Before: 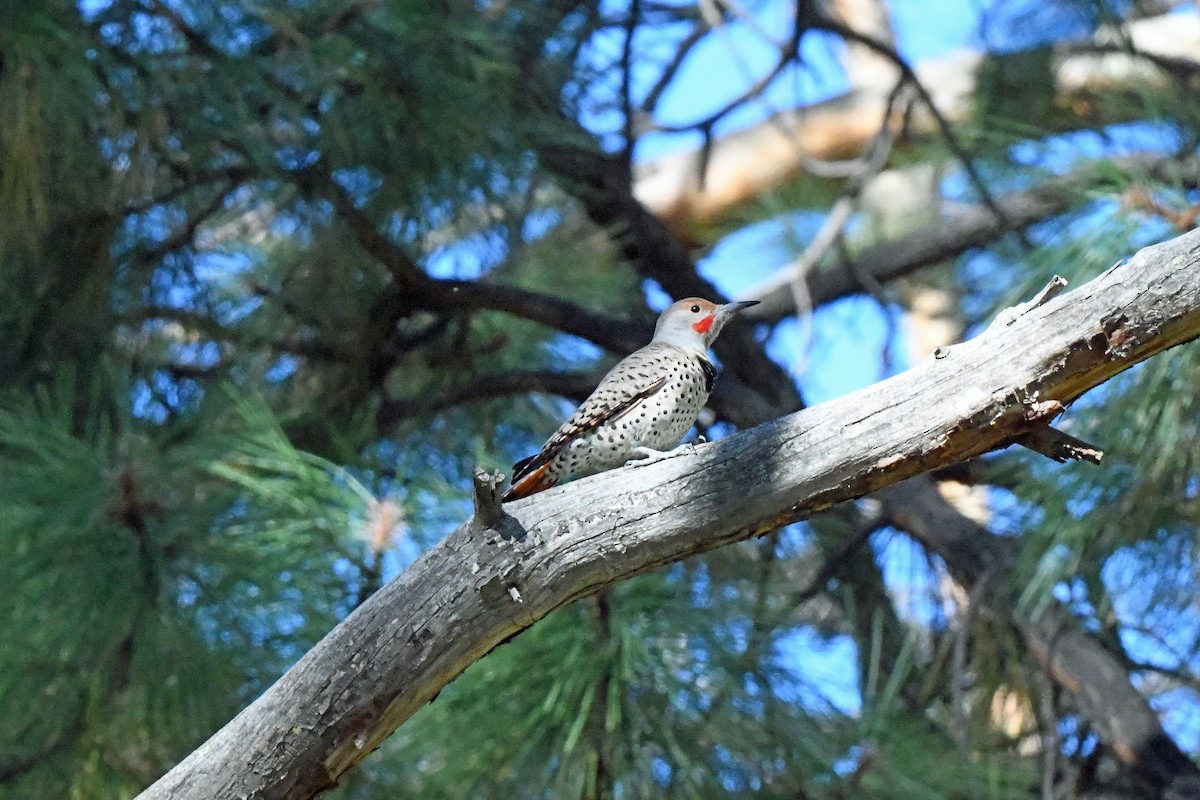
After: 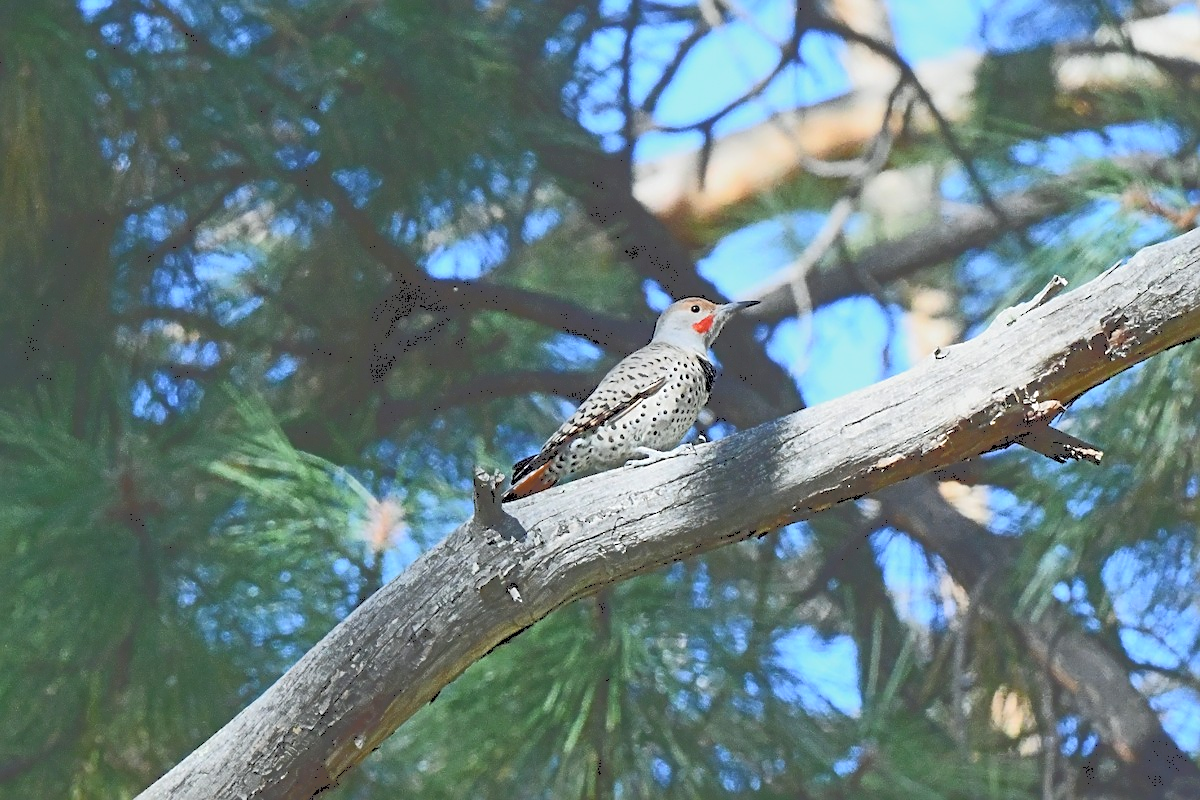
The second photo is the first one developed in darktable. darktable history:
tone curve: curves: ch0 [(0, 0) (0.003, 0.301) (0.011, 0.302) (0.025, 0.307) (0.044, 0.313) (0.069, 0.316) (0.1, 0.322) (0.136, 0.325) (0.177, 0.341) (0.224, 0.358) (0.277, 0.386) (0.335, 0.429) (0.399, 0.486) (0.468, 0.556) (0.543, 0.644) (0.623, 0.728) (0.709, 0.796) (0.801, 0.854) (0.898, 0.908) (1, 1)], color space Lab, independent channels, preserve colors none
exposure: black level correction 0.001, exposure -0.203 EV, compensate exposure bias true, compensate highlight preservation false
sharpen: on, module defaults
